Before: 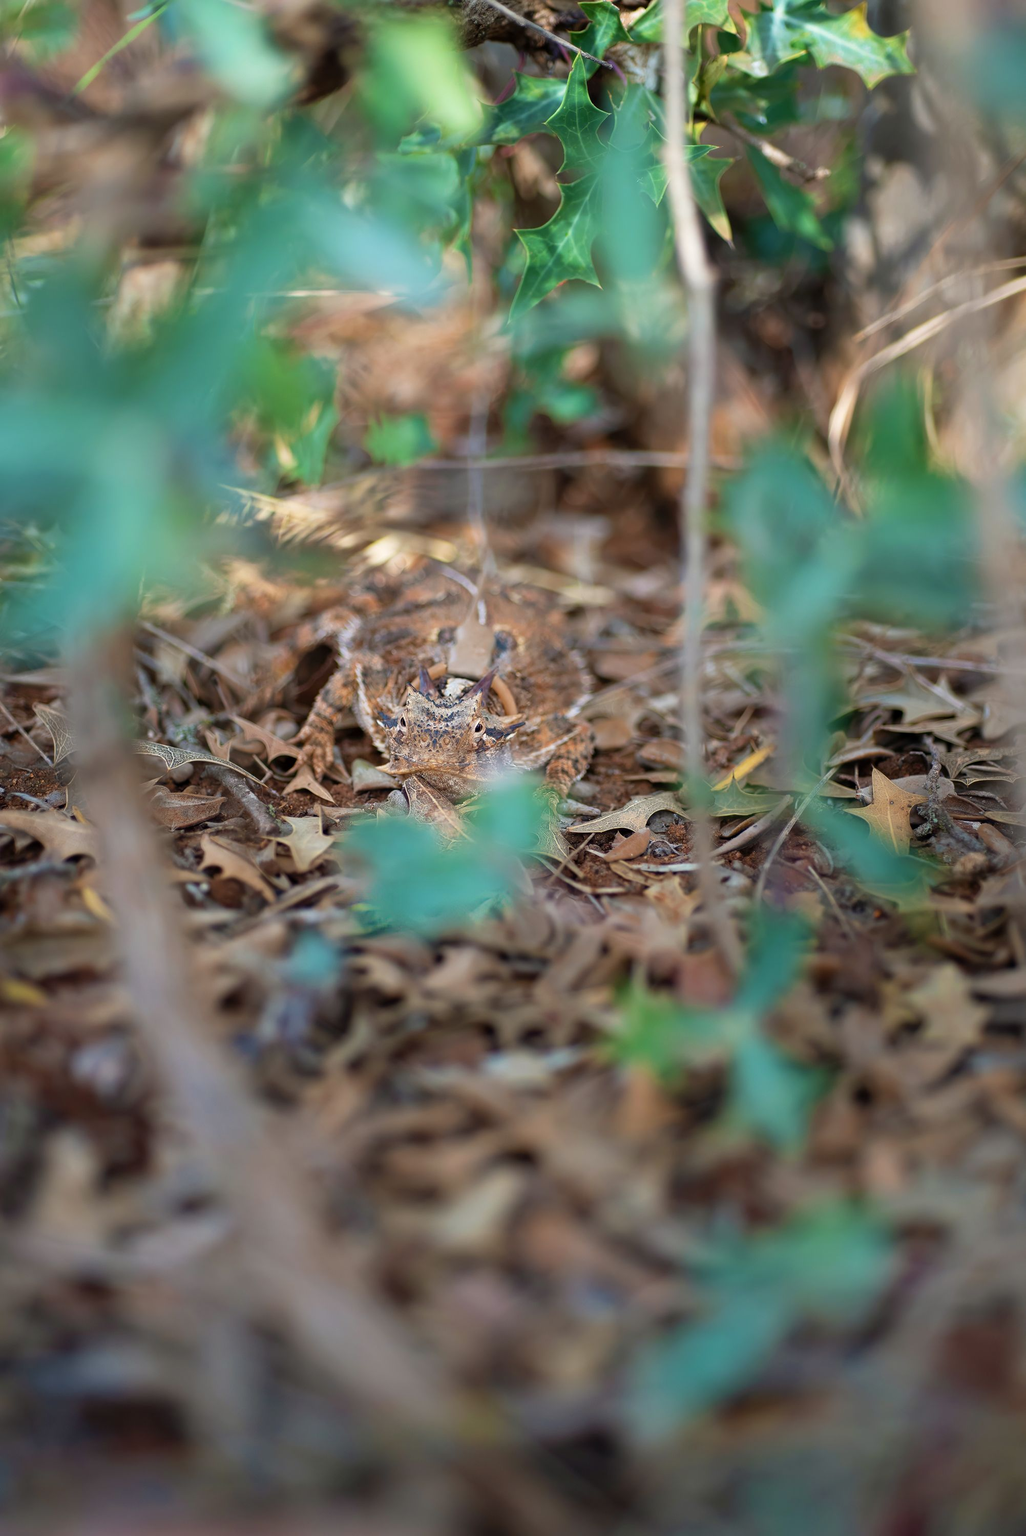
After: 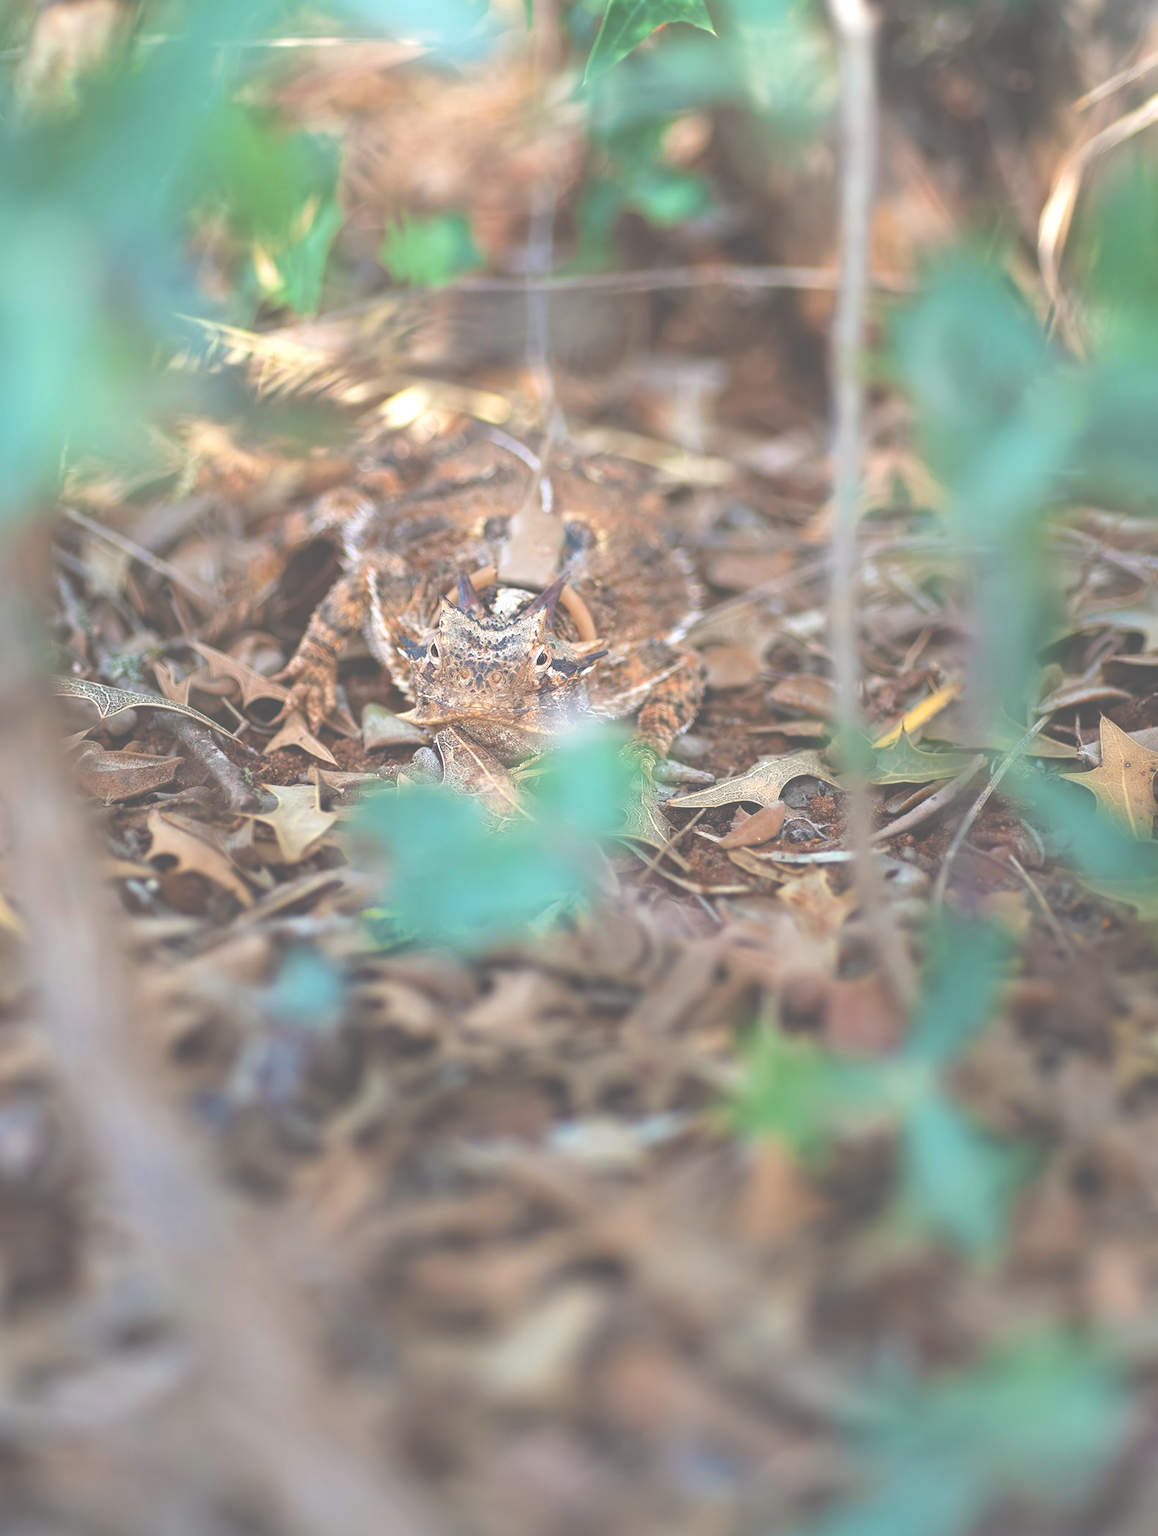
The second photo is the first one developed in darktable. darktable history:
exposure: black level correction -0.07, exposure 0.503 EV, compensate highlight preservation false
crop: left 9.482%, top 17.2%, right 10.865%, bottom 12.302%
